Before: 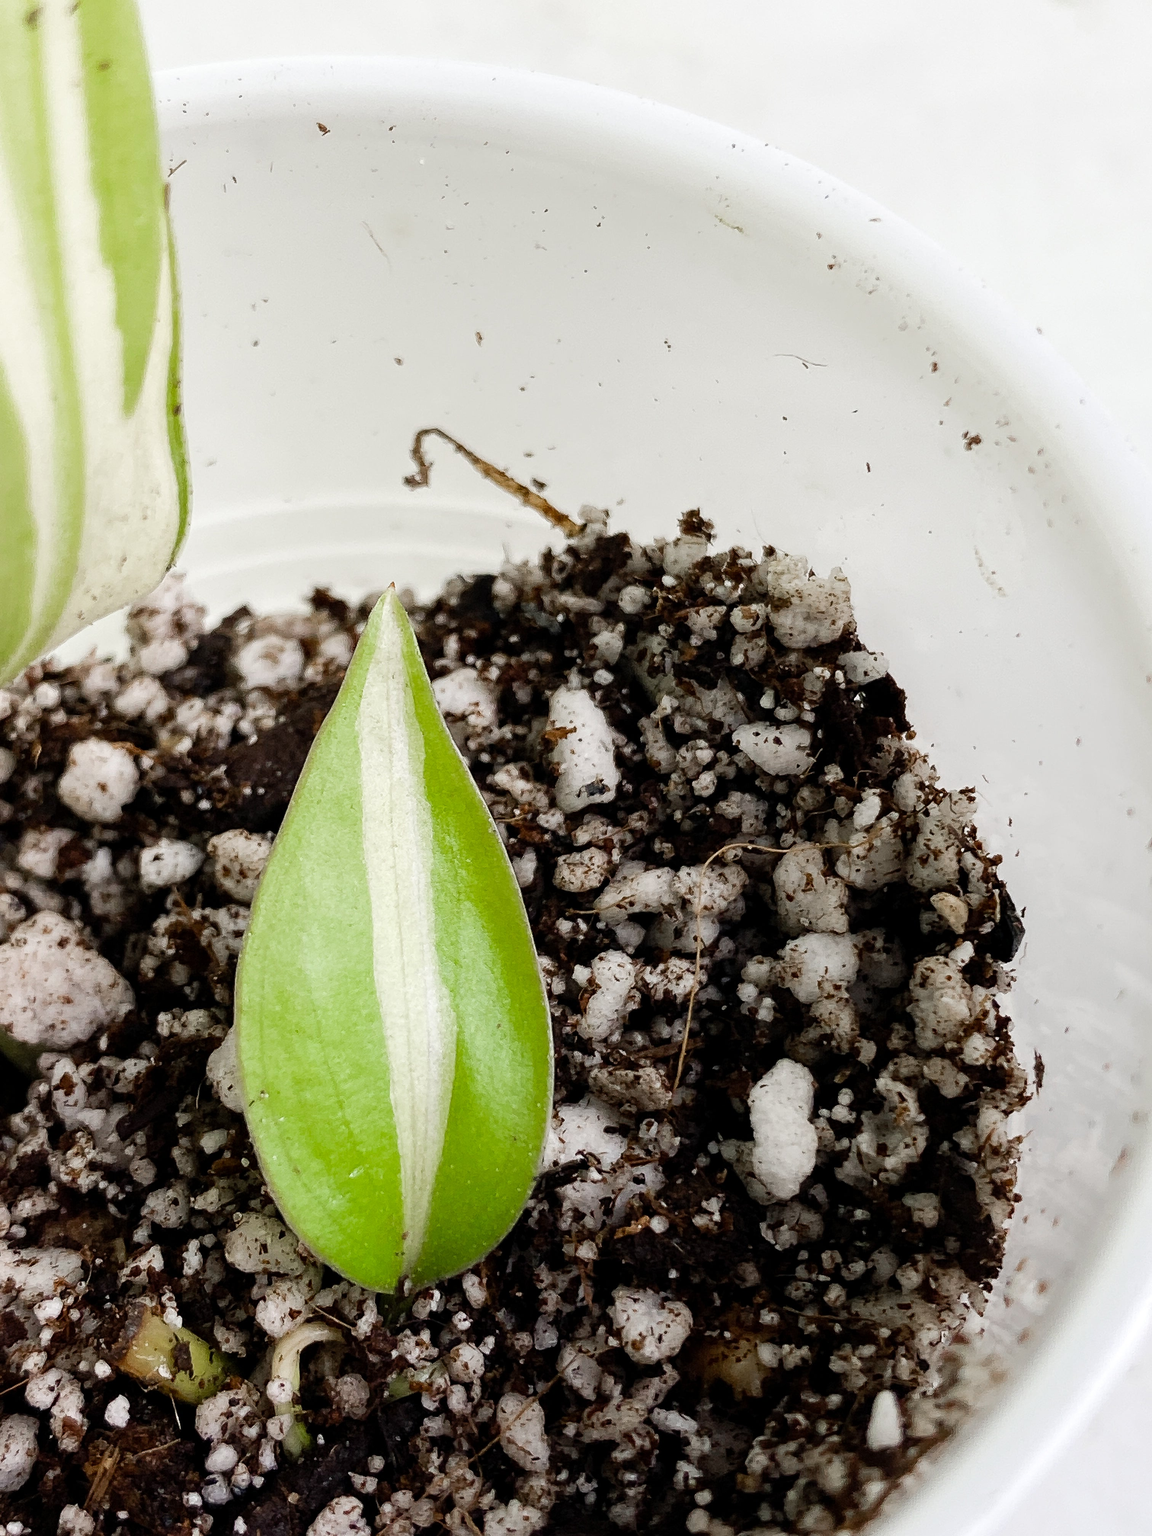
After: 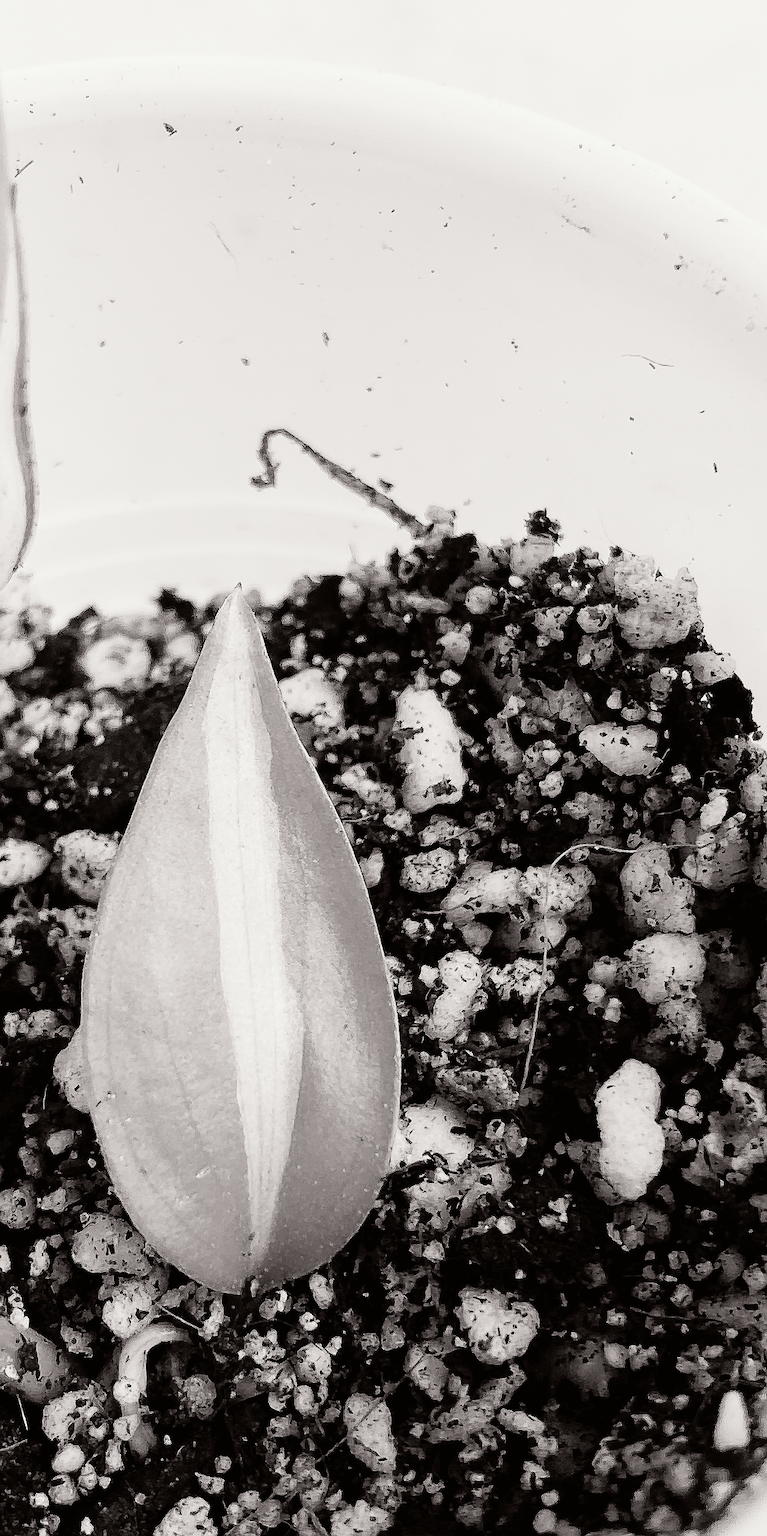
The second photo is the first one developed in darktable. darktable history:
color calibration: output gray [0.21, 0.42, 0.37, 0], illuminant Planckian (black body), x 0.378, y 0.375, temperature 4045.47 K
sharpen: radius 1.371, amount 1.254, threshold 0.848
crop and rotate: left 13.332%, right 20.053%
contrast brightness saturation: saturation 0.1
color balance rgb: power › luminance -3.897%, power › chroma 0.551%, power › hue 41.06°, perceptual saturation grading › global saturation 29.651%, global vibrance 9.459%
tone curve: curves: ch0 [(0, 0.005) (0.103, 0.097) (0.18, 0.22) (0.4, 0.485) (0.5, 0.612) (0.668, 0.787) (0.823, 0.894) (1, 0.971)]; ch1 [(0, 0) (0.172, 0.123) (0.324, 0.253) (0.396, 0.388) (0.478, 0.461) (0.499, 0.498) (0.522, 0.528) (0.609, 0.686) (0.704, 0.818) (1, 1)]; ch2 [(0, 0) (0.411, 0.424) (0.496, 0.501) (0.515, 0.514) (0.555, 0.585) (0.641, 0.69) (1, 1)], color space Lab, independent channels, preserve colors none
exposure: compensate highlight preservation false
